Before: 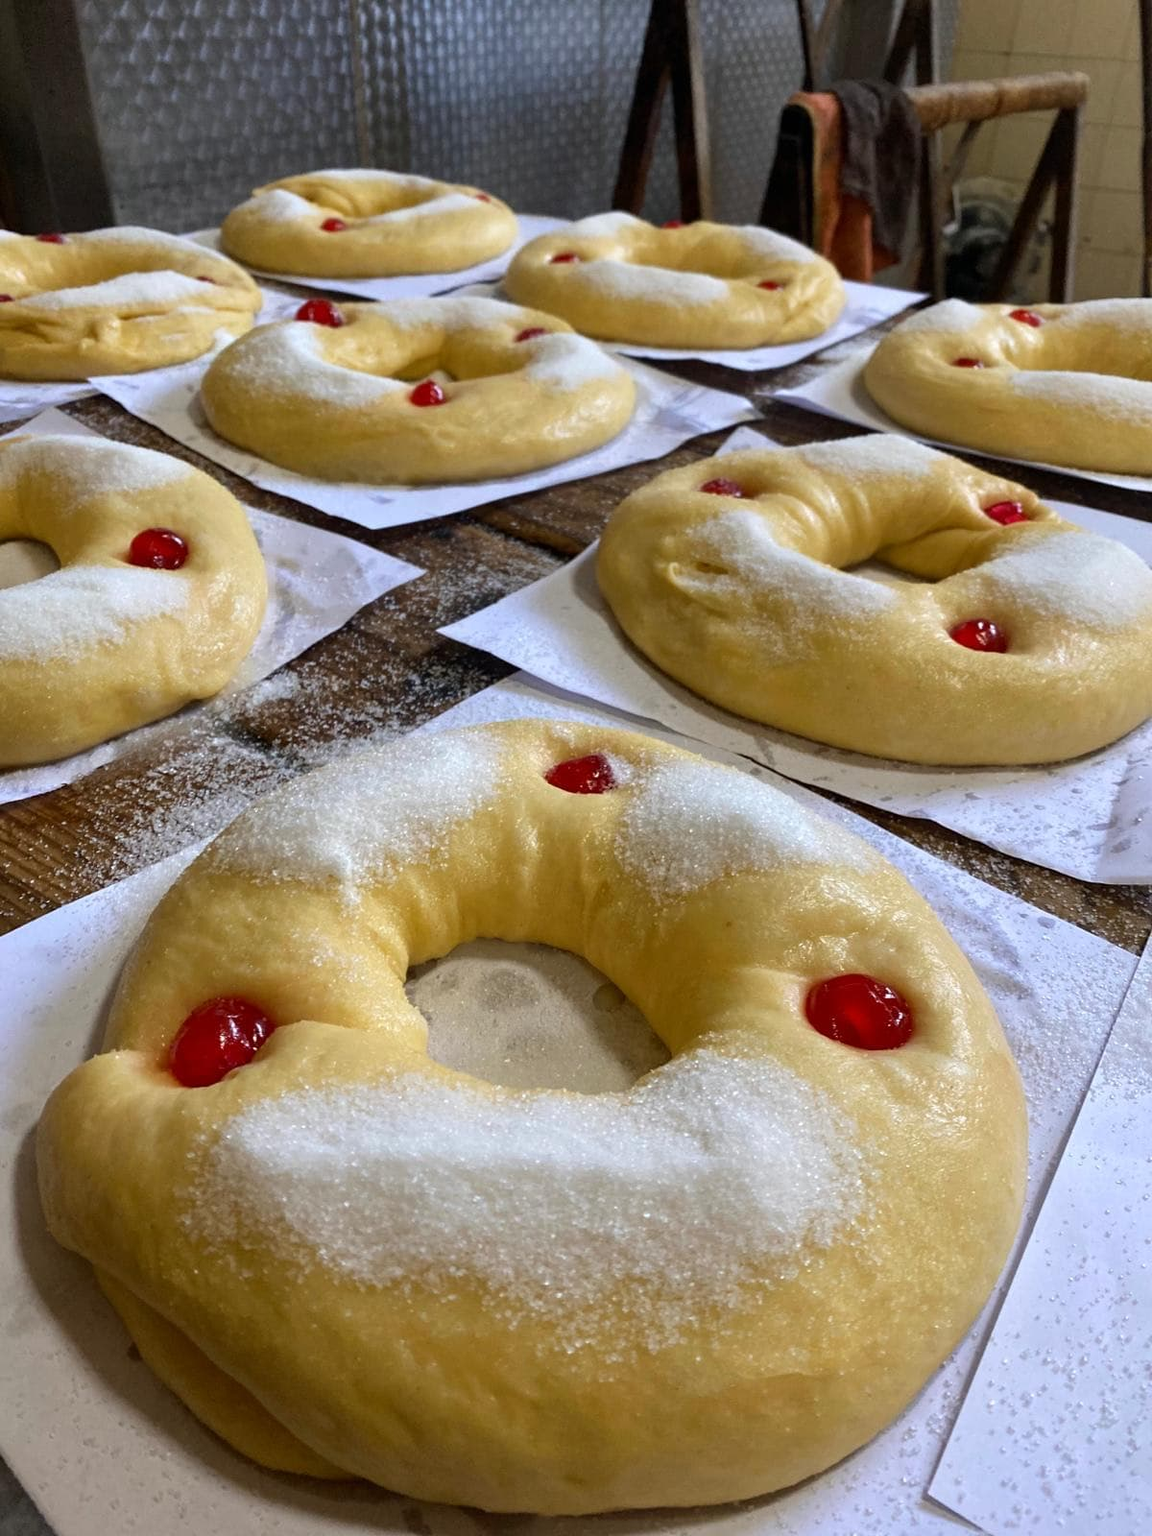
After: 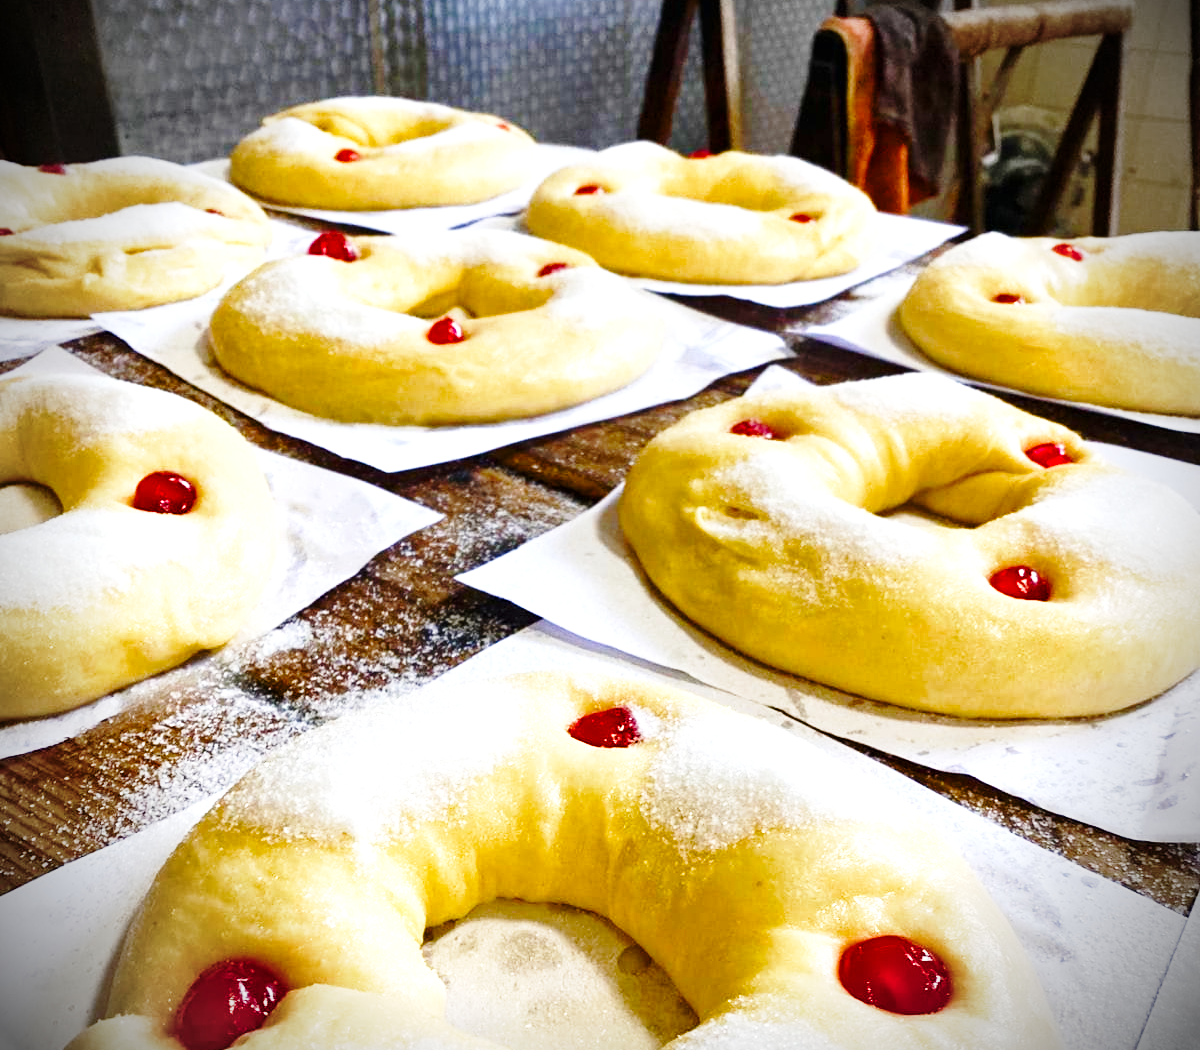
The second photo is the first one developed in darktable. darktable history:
color balance rgb: linear chroma grading › shadows 16.588%, perceptual saturation grading › global saturation 13.771%, perceptual saturation grading › highlights -30.565%, perceptual saturation grading › shadows 50.832%, perceptual brilliance grading › global brilliance 1.69%, perceptual brilliance grading › highlights 7.887%, perceptual brilliance grading › shadows -4.028%, global vibrance 11.33%, contrast 4.763%
base curve: curves: ch0 [(0, 0) (0.028, 0.03) (0.121, 0.232) (0.46, 0.748) (0.859, 0.968) (1, 1)], preserve colors none
crop and rotate: top 4.967%, bottom 29.37%
vignetting: brightness -0.86
exposure: black level correction 0, exposure 0.499 EV, compensate highlight preservation false
